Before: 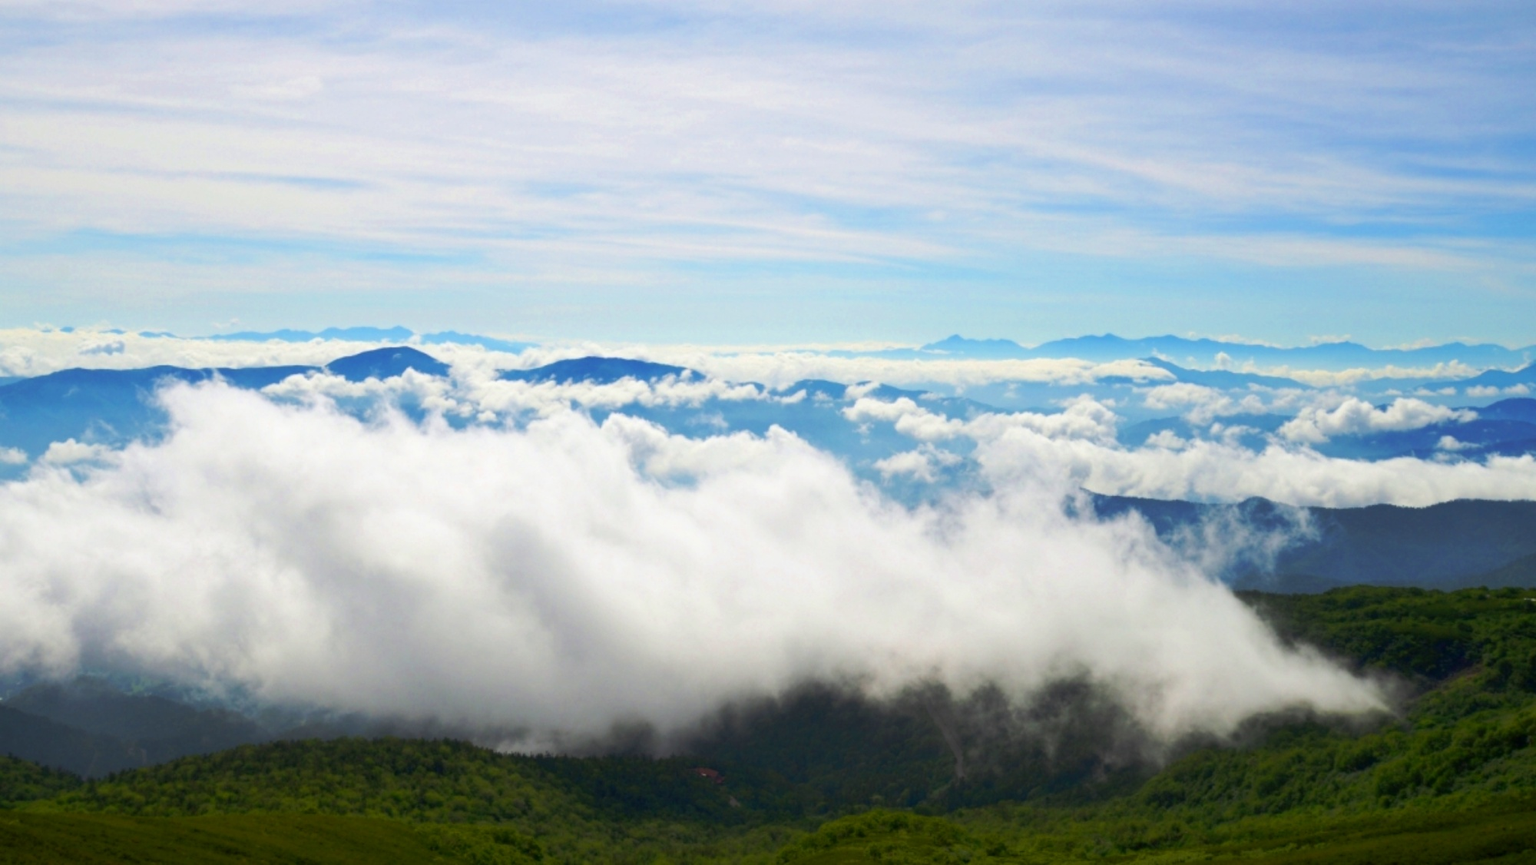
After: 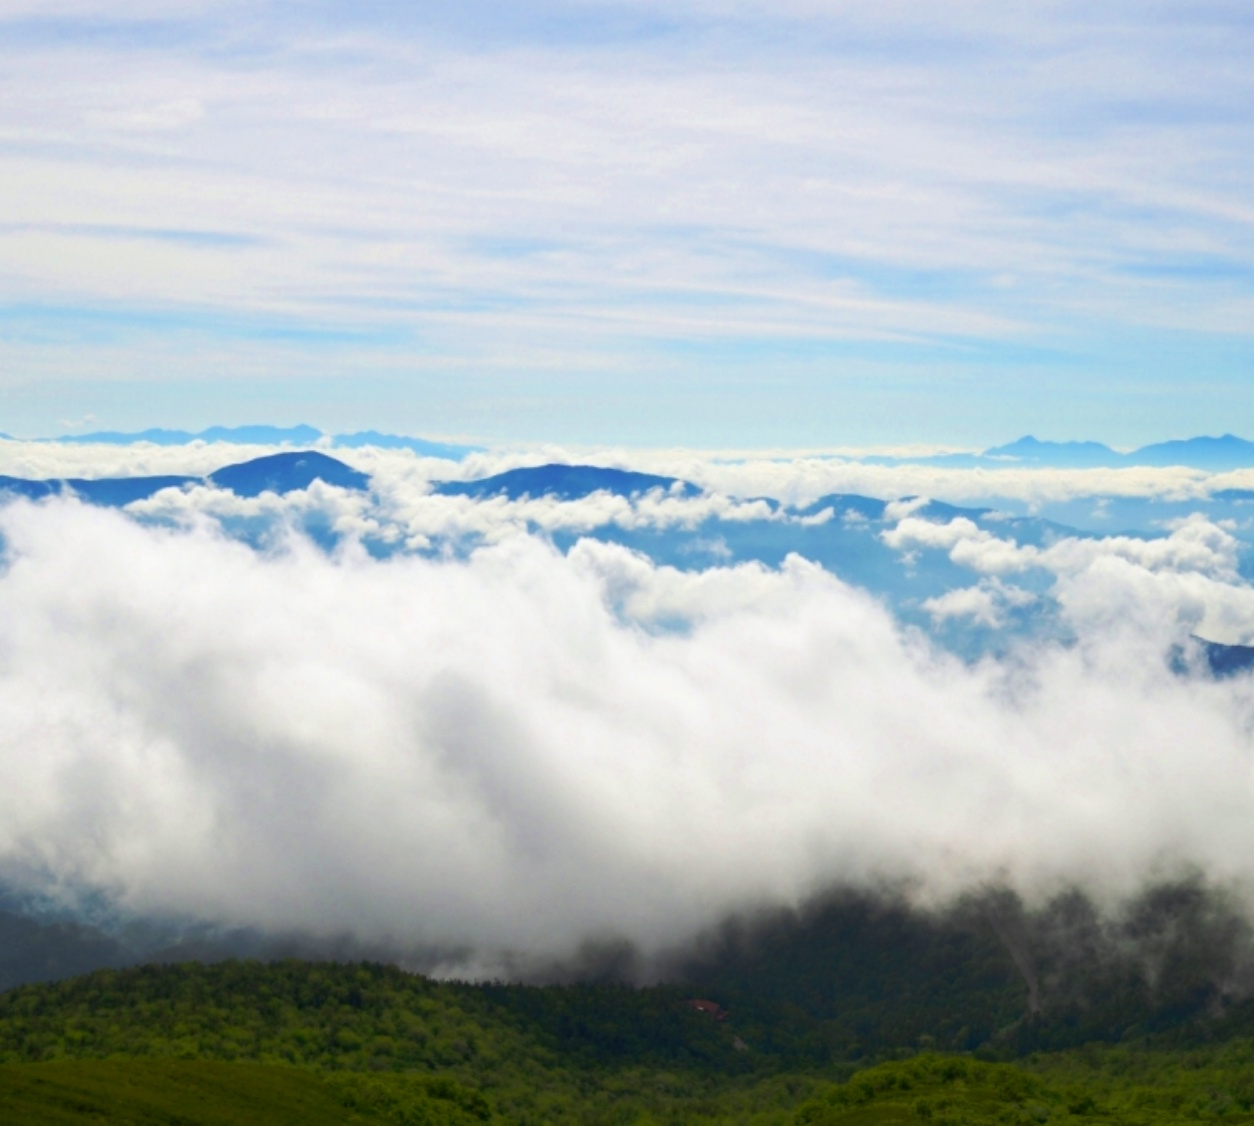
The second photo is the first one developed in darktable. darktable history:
crop: left 10.842%, right 26.428%
